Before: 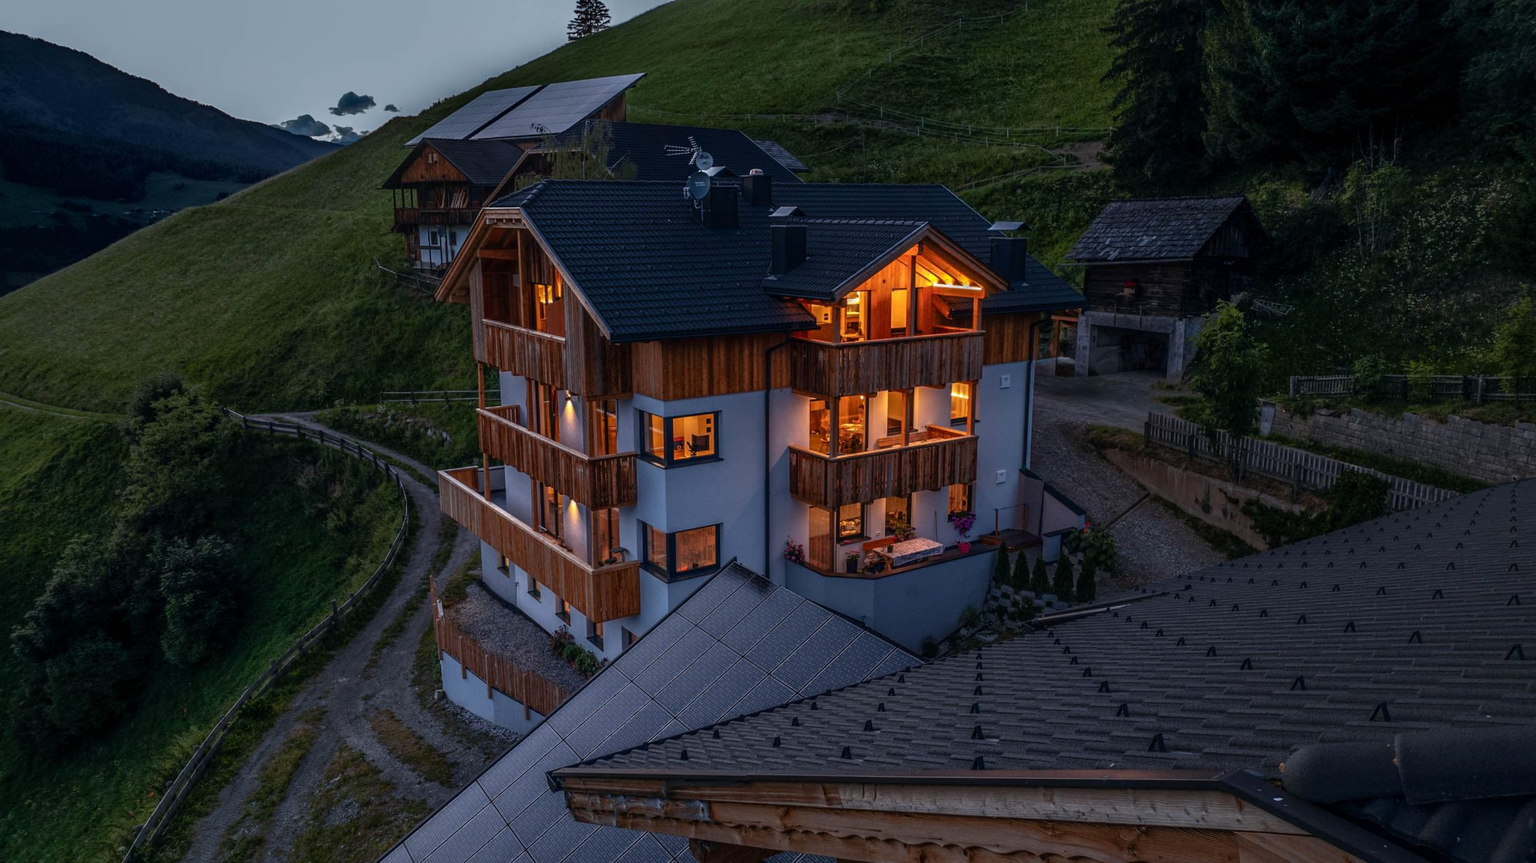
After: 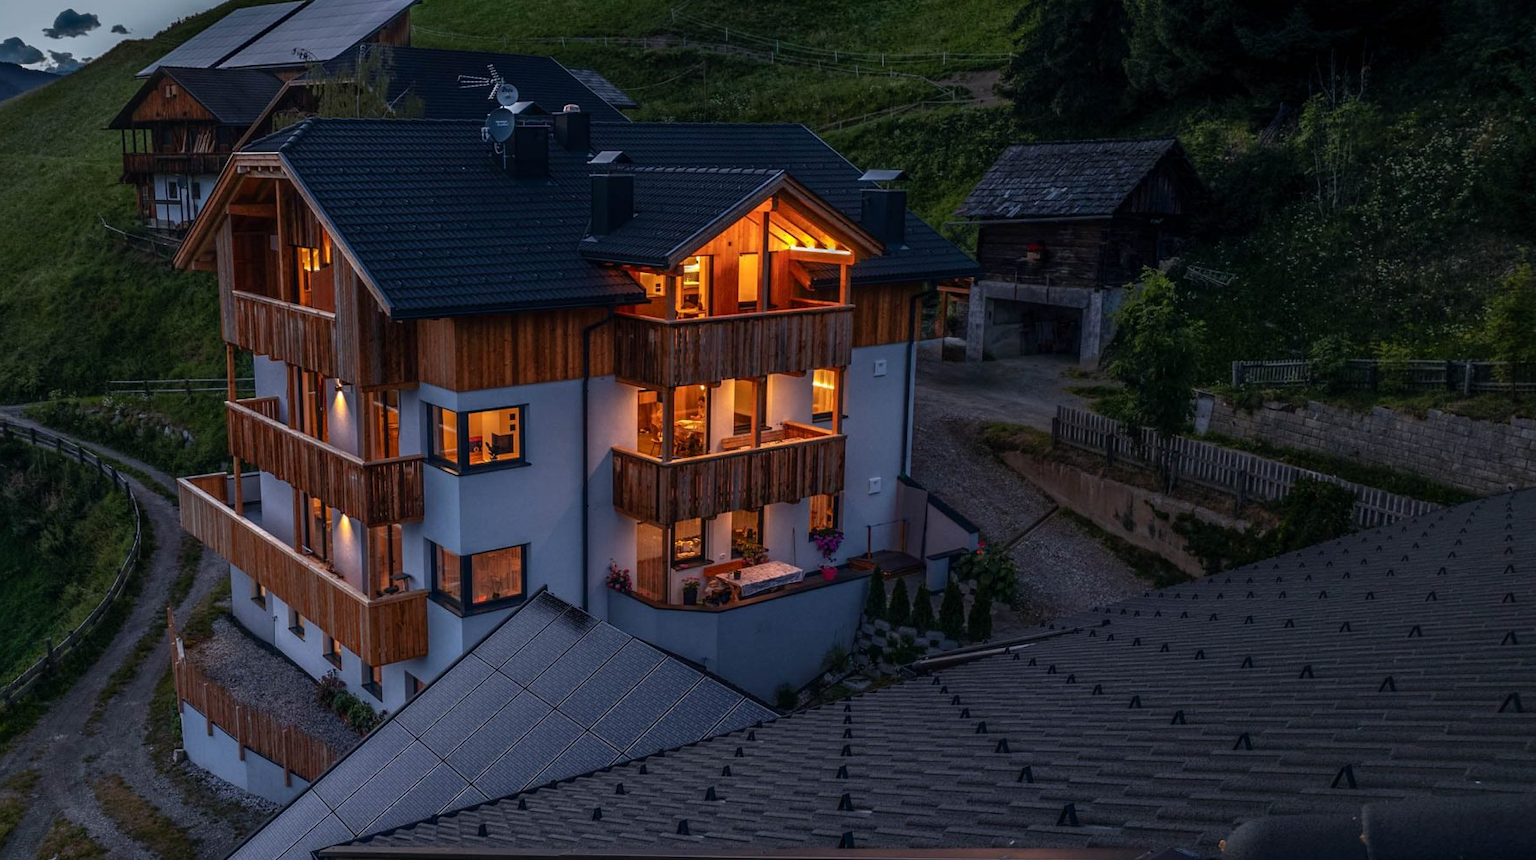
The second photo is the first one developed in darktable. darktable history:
crop: left 19.217%, top 9.807%, right 0%, bottom 9.569%
